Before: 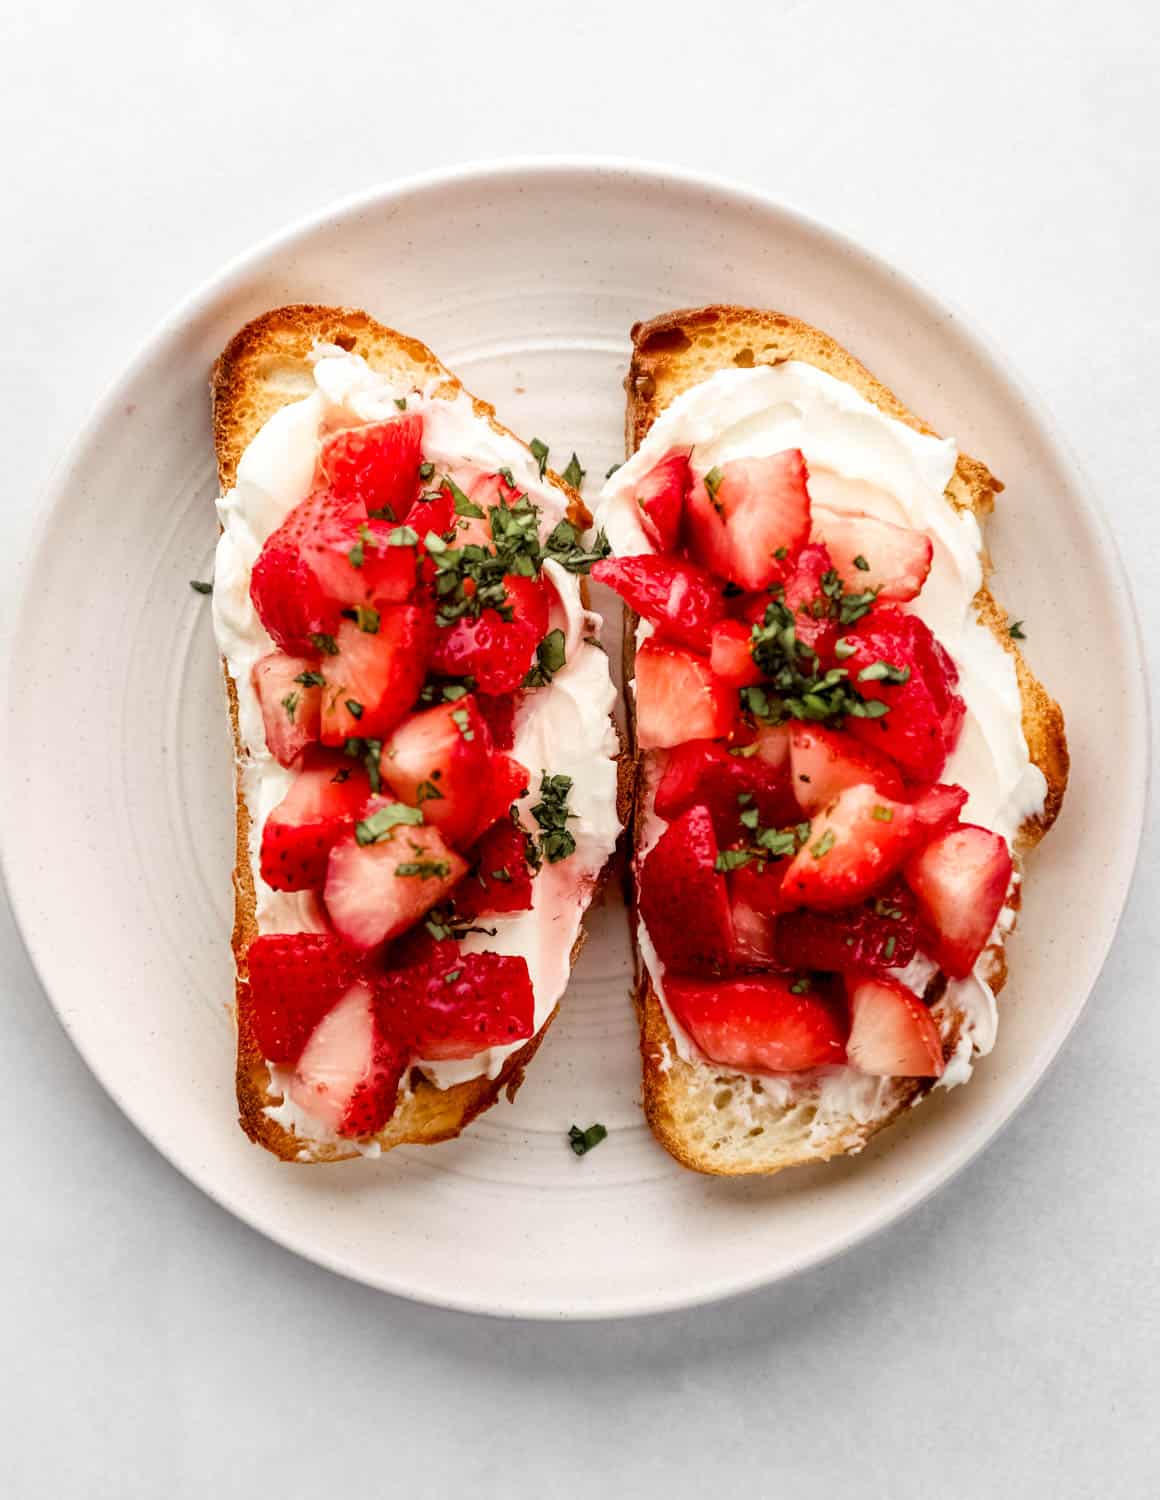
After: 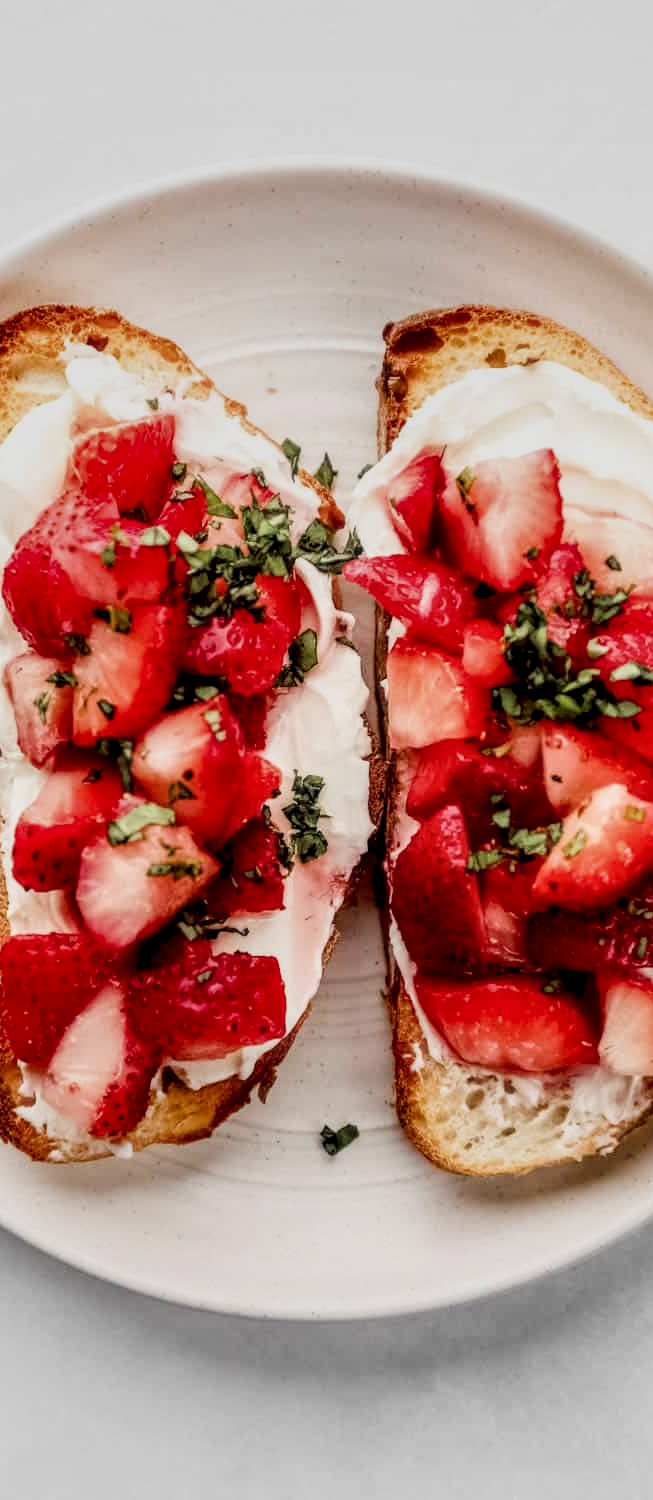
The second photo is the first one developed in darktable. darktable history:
crop: left 21.442%, right 22.264%
local contrast: detail 160%
filmic rgb: black relative exposure -16 EV, white relative exposure 6.19 EV, hardness 5.24, iterations of high-quality reconstruction 0
haze removal: strength -0.114, compatibility mode true, adaptive false
